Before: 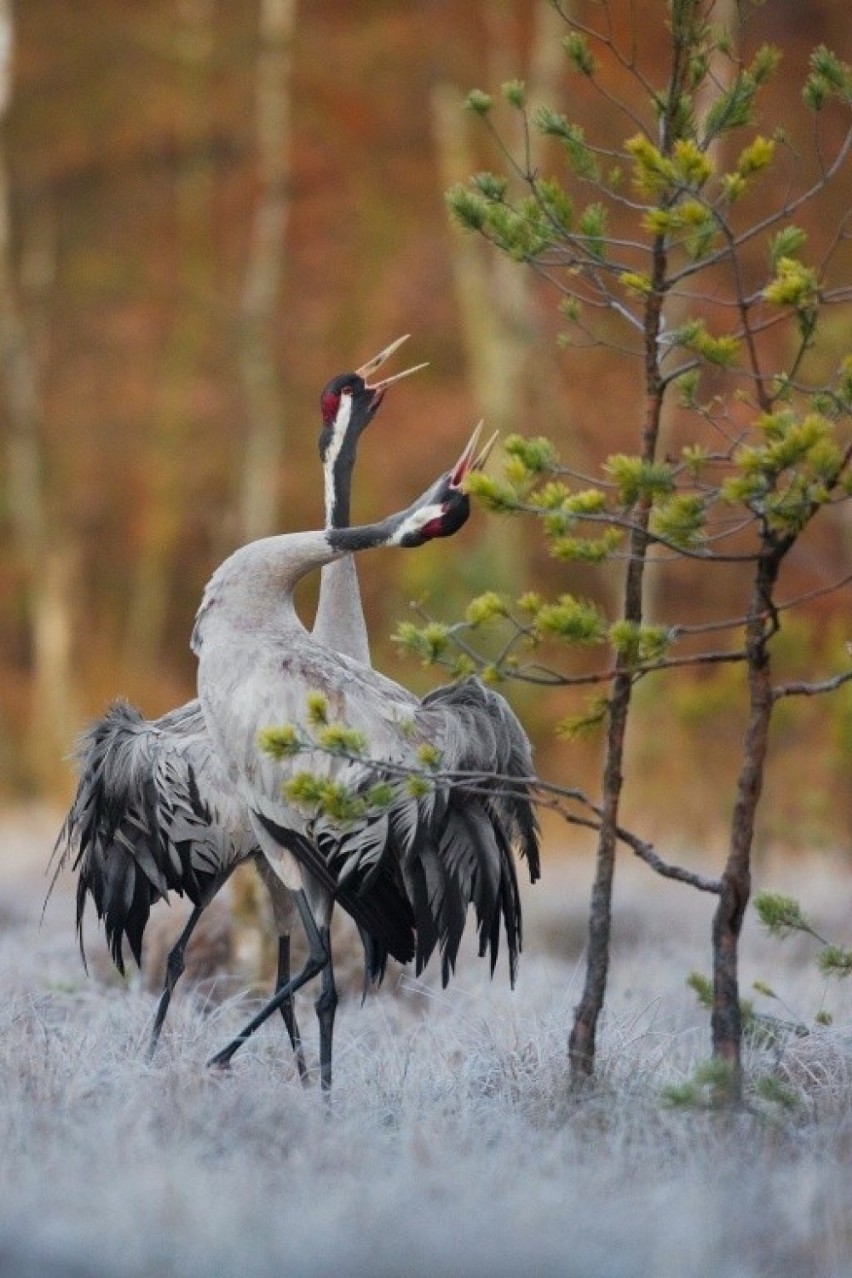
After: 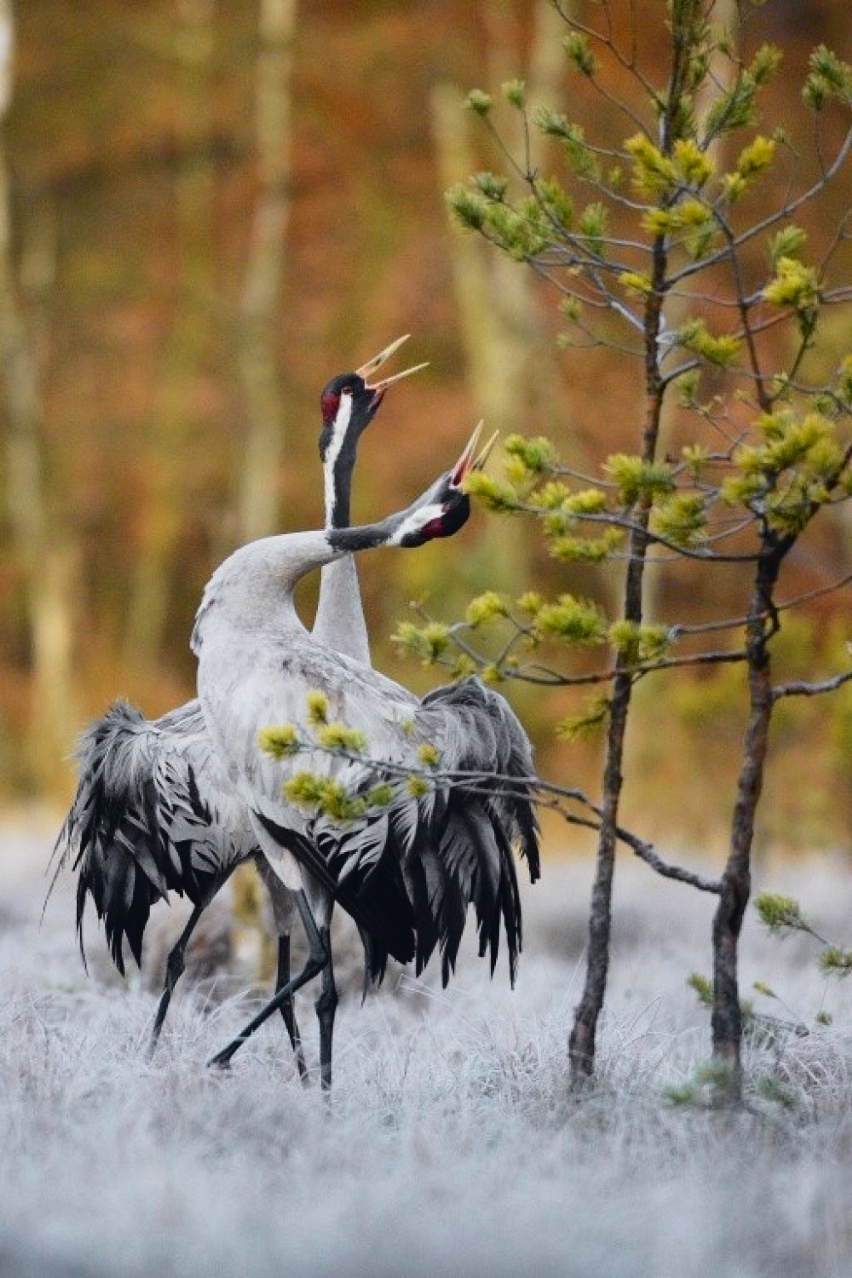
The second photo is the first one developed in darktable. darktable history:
tone equalizer: on, module defaults
tone curve: curves: ch0 [(0, 0.023) (0.104, 0.058) (0.21, 0.162) (0.469, 0.524) (0.579, 0.65) (0.725, 0.8) (0.858, 0.903) (1, 0.974)]; ch1 [(0, 0) (0.414, 0.395) (0.447, 0.447) (0.502, 0.501) (0.521, 0.512) (0.566, 0.566) (0.618, 0.61) (0.654, 0.642) (1, 1)]; ch2 [(0, 0) (0.369, 0.388) (0.437, 0.453) (0.492, 0.485) (0.524, 0.508) (0.553, 0.566) (0.583, 0.608) (1, 1)], color space Lab, independent channels, preserve colors none
